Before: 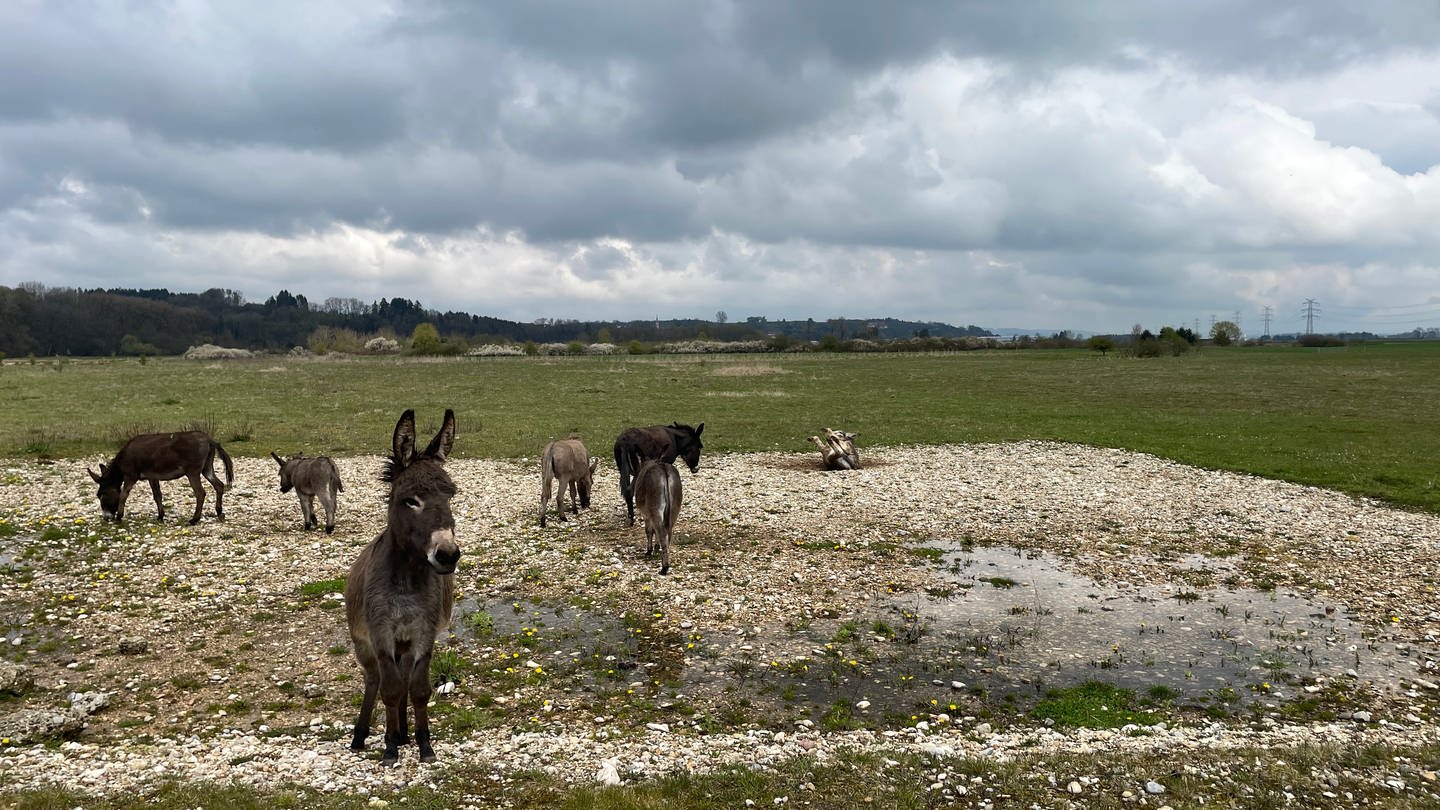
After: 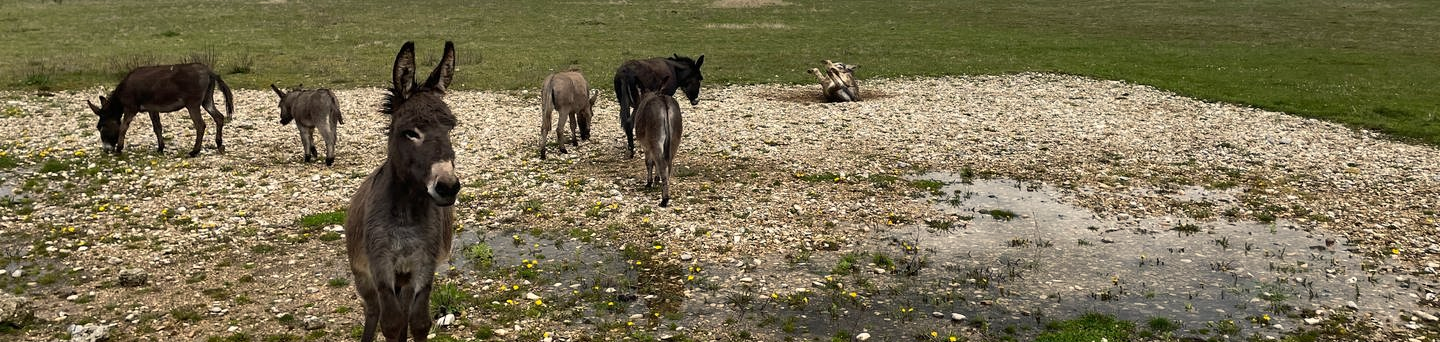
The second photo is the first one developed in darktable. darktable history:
crop: top 45.445%, bottom 12.275%
shadows and highlights: soften with gaussian
color balance rgb: highlights gain › chroma 2.091%, highlights gain › hue 75.1°, perceptual saturation grading › global saturation 0.713%
